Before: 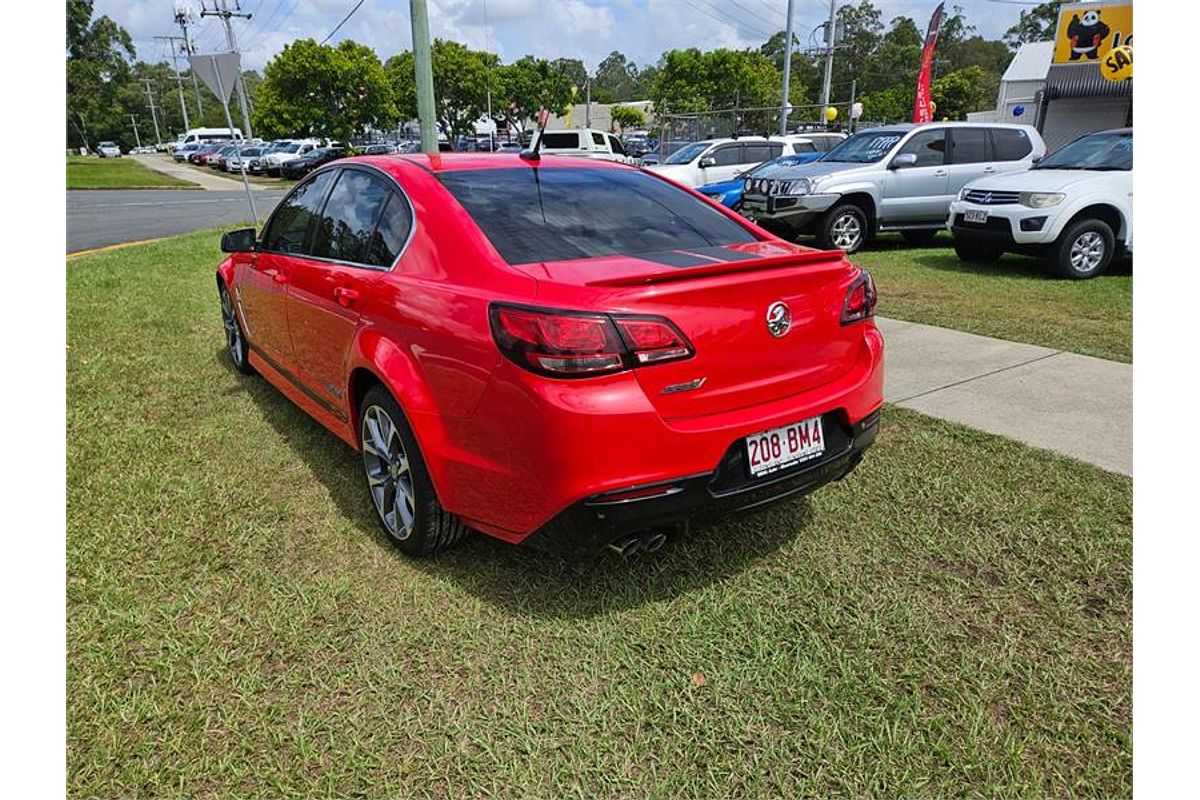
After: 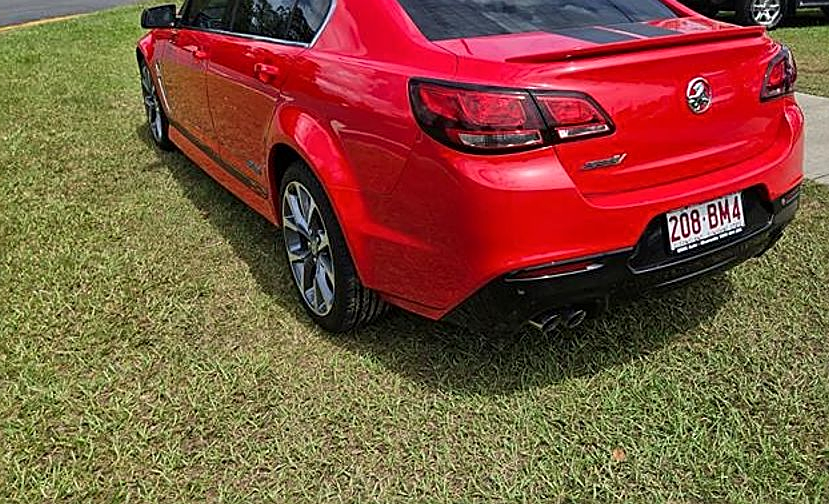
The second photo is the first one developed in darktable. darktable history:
local contrast: mode bilateral grid, contrast 99, coarseness 99, detail 108%, midtone range 0.2
crop: left 6.708%, top 28.046%, right 24.129%, bottom 8.917%
sharpen: on, module defaults
